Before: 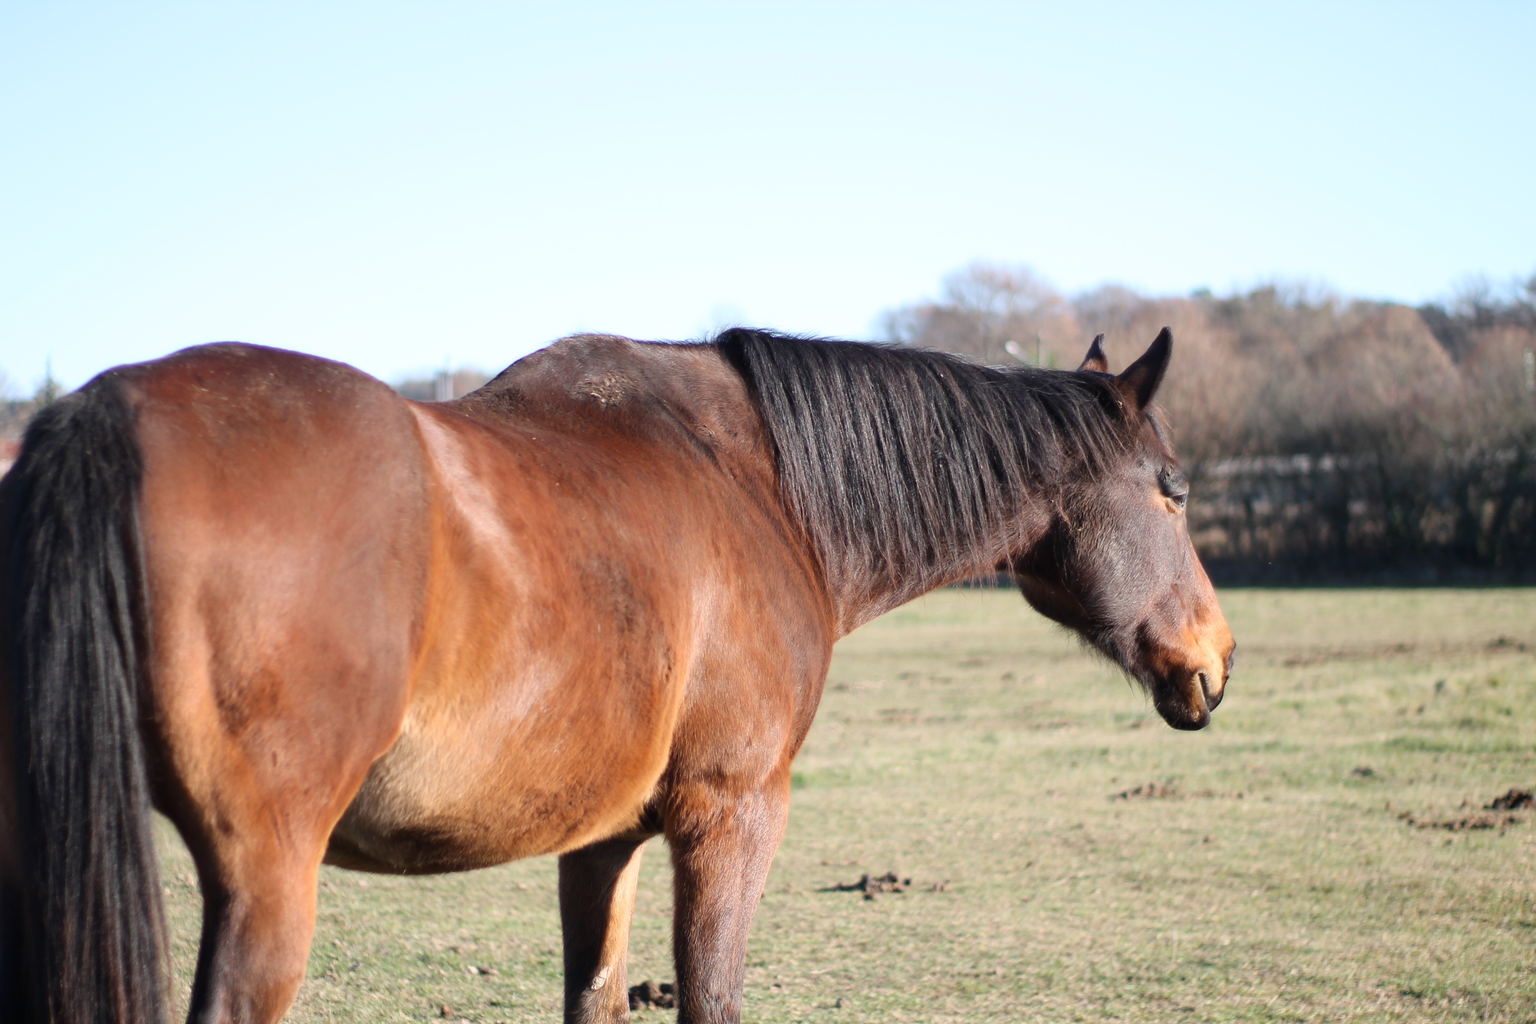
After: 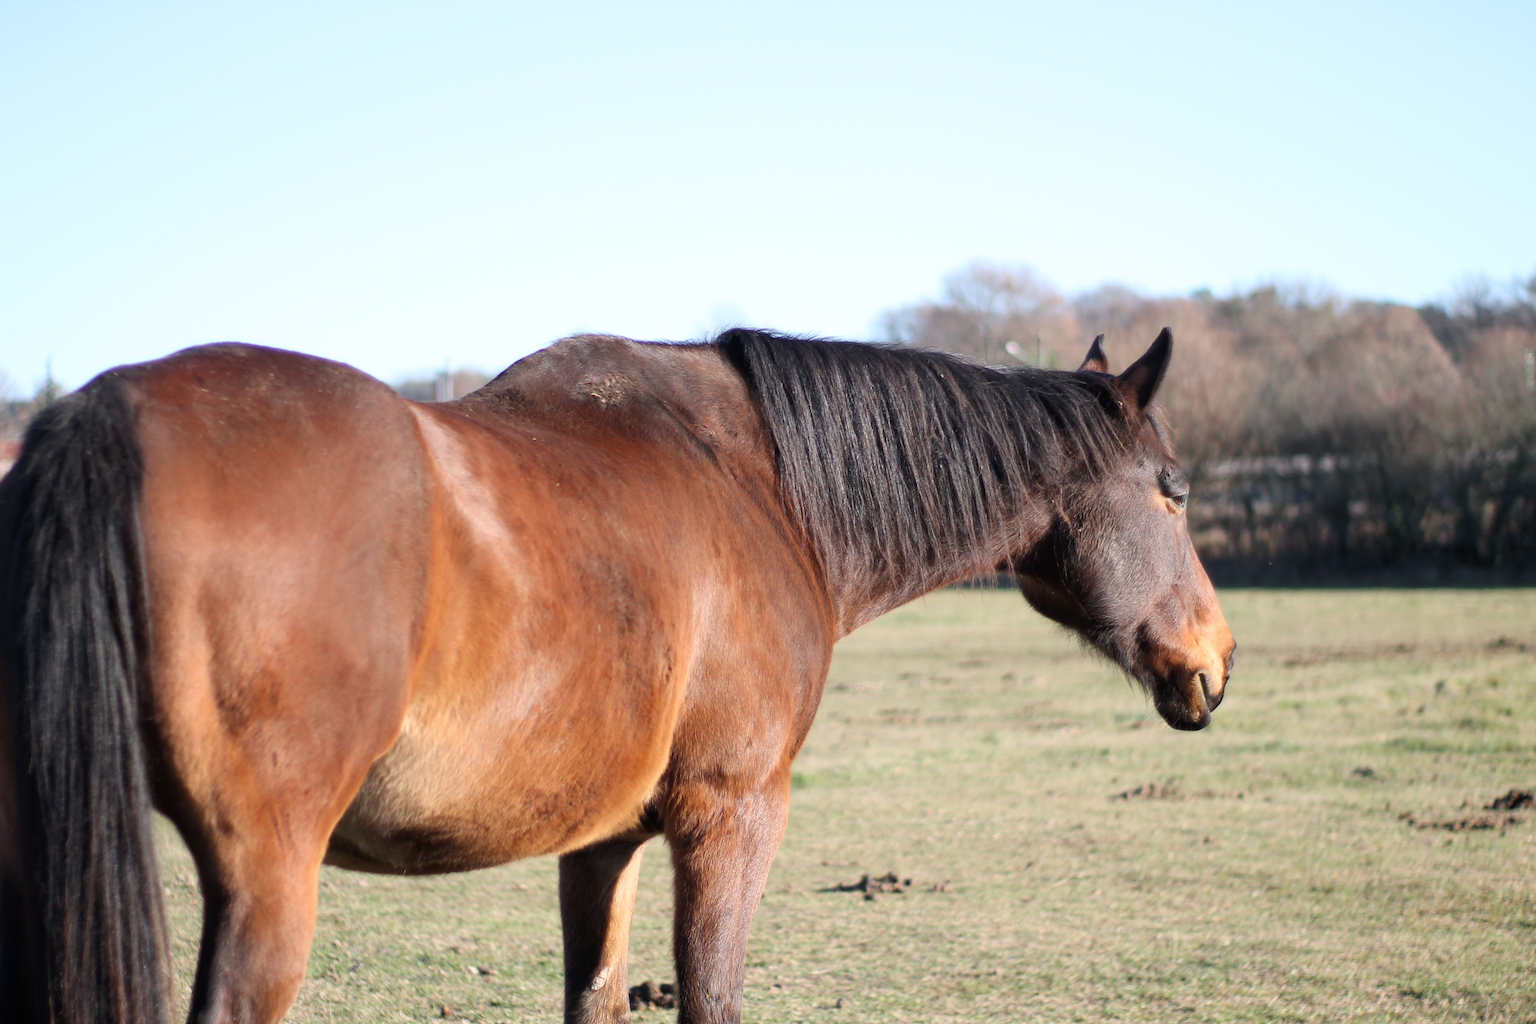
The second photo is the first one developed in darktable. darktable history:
tone equalizer: -8 EV -0.589 EV, edges refinement/feathering 500, mask exposure compensation -1.57 EV, preserve details no
